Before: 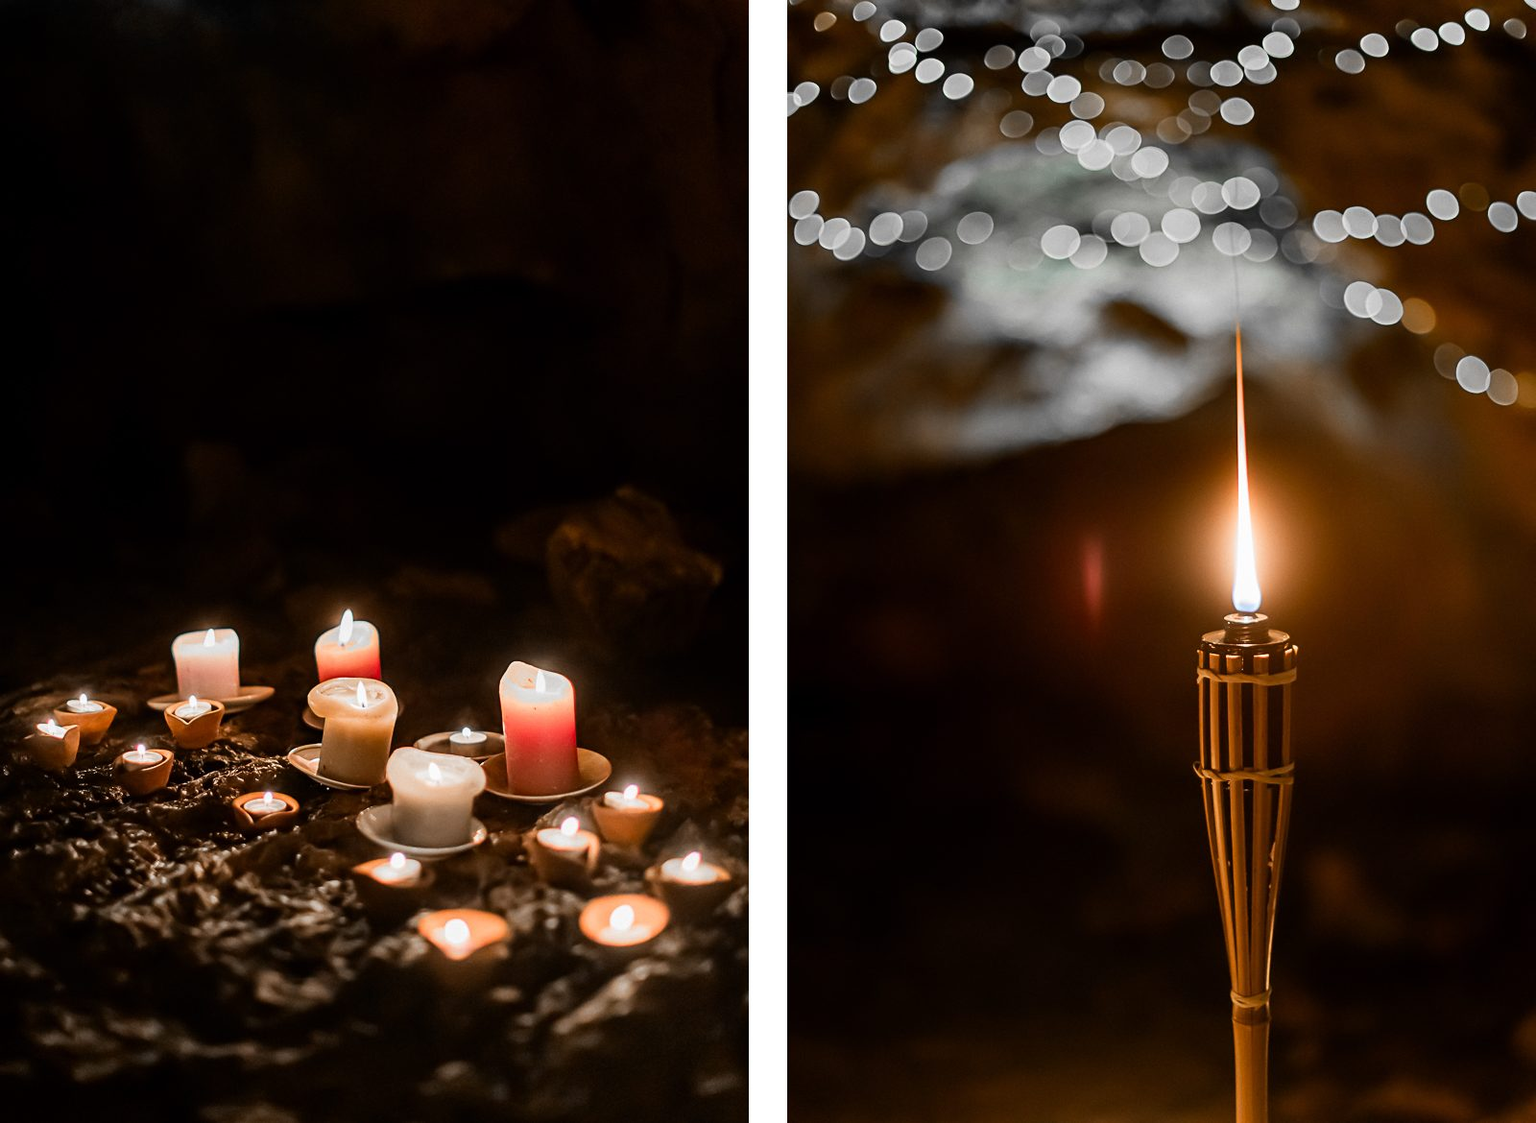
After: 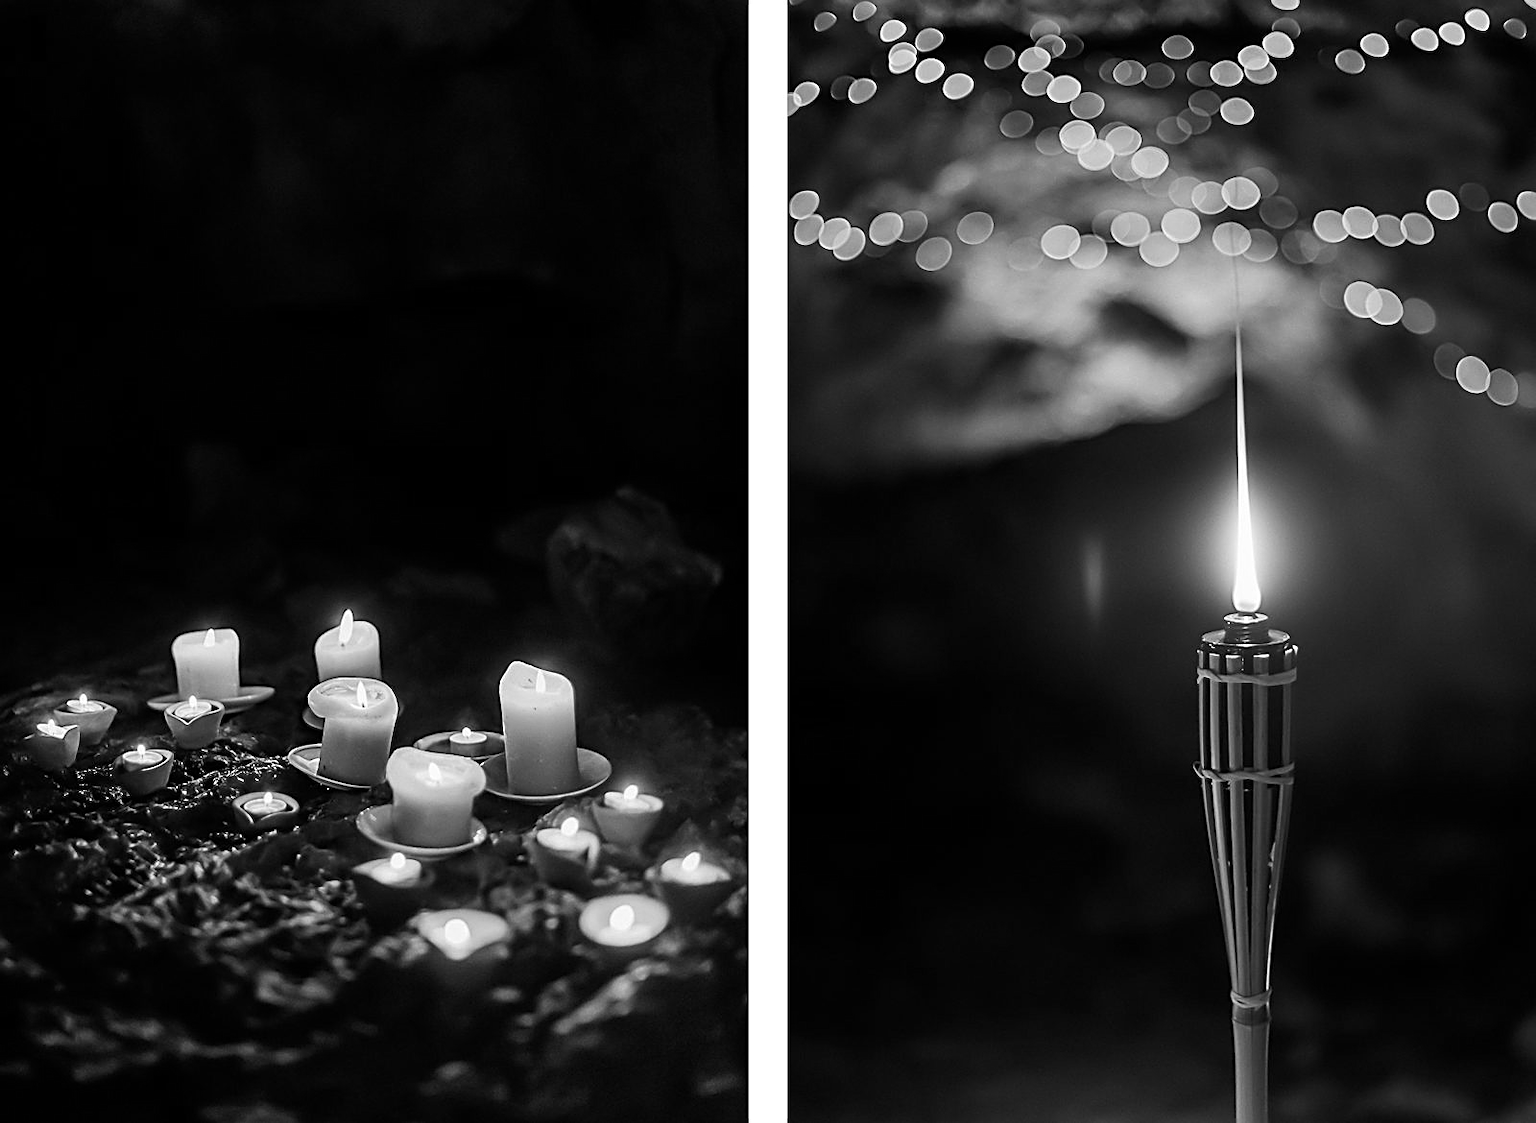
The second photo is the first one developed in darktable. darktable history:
color zones: curves: ch1 [(0, -0.014) (0.143, -0.013) (0.286, -0.013) (0.429, -0.016) (0.571, -0.019) (0.714, -0.015) (0.857, 0.002) (1, -0.014)]
levels: mode automatic, gray 50.8%
sharpen: on, module defaults
